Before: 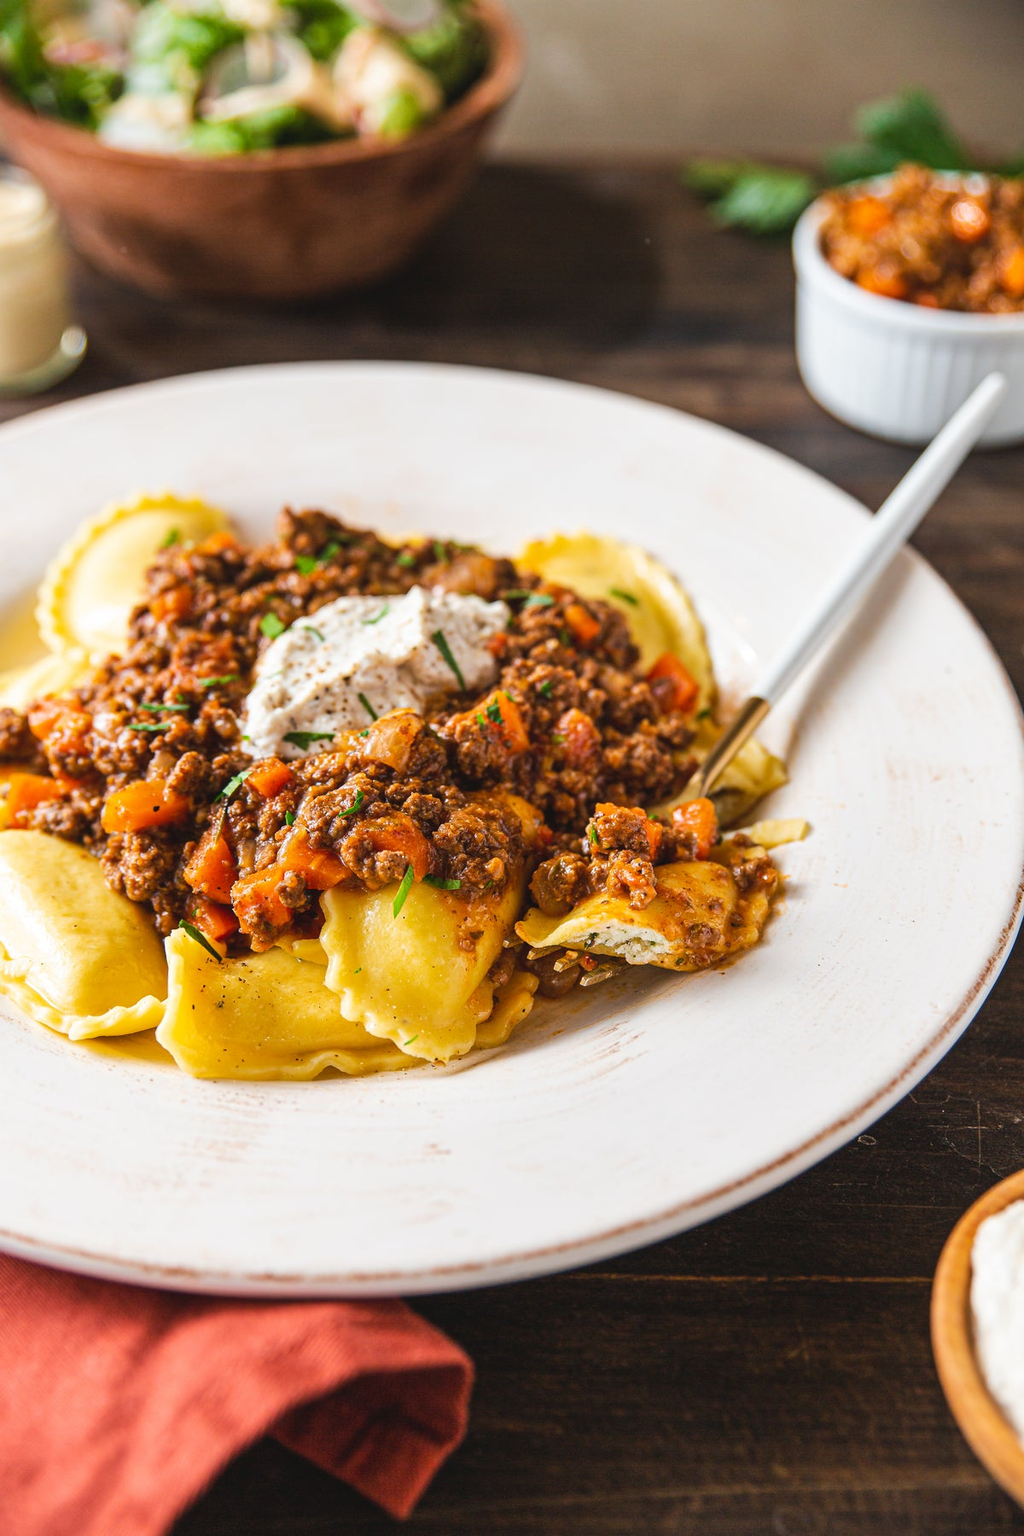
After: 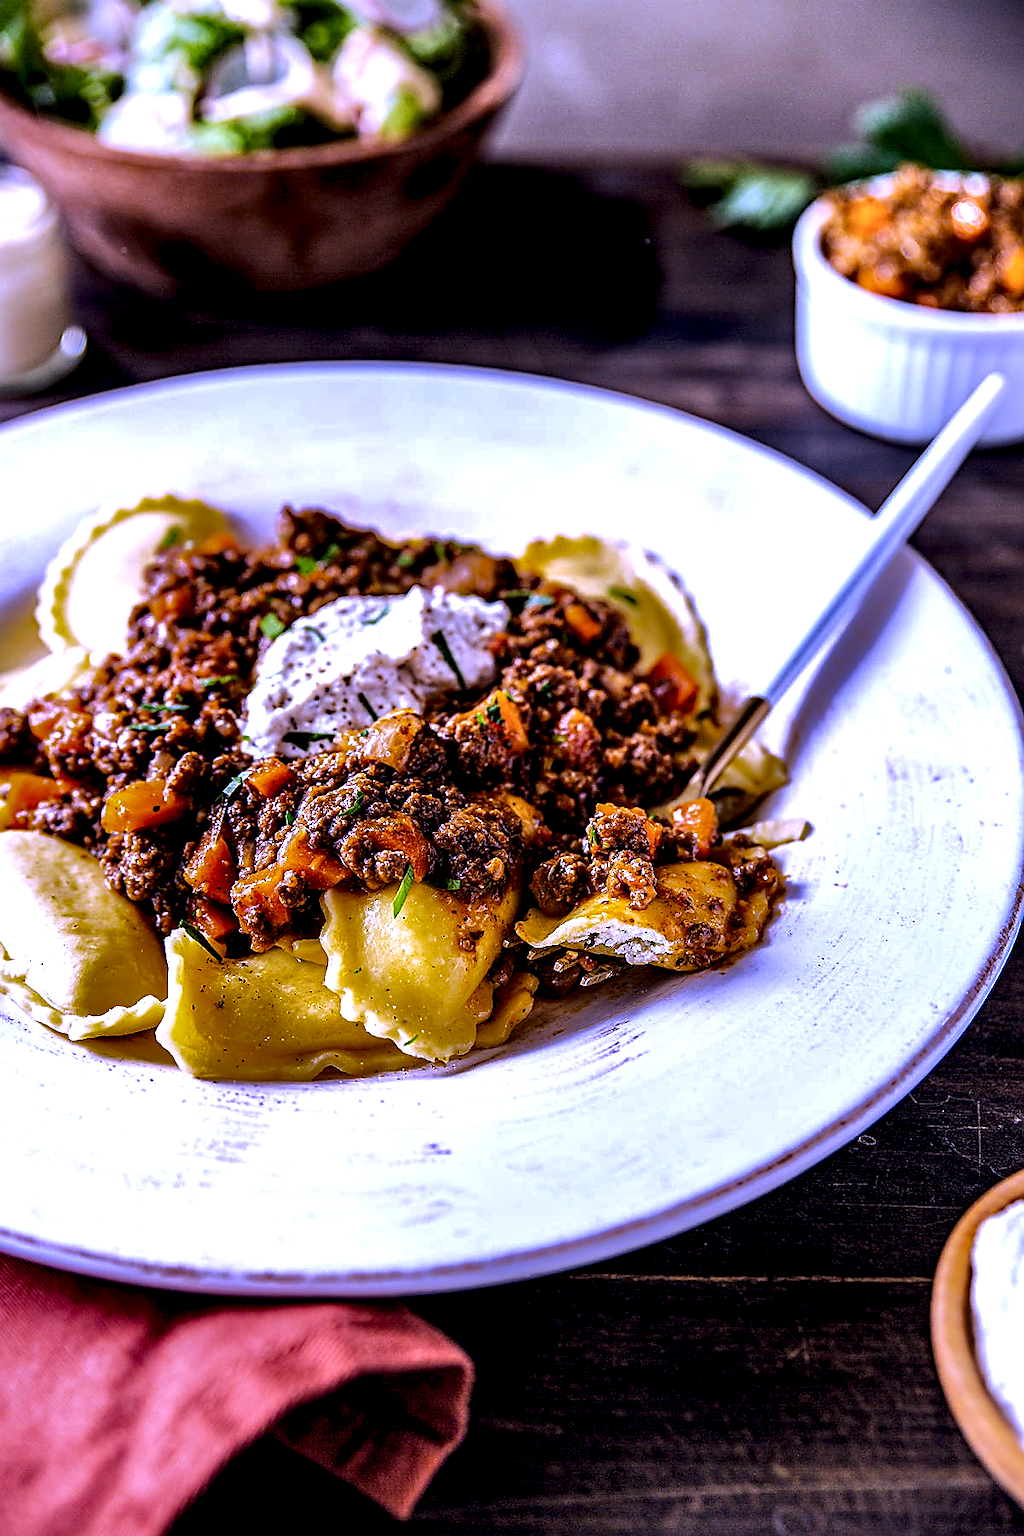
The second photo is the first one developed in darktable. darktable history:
shadows and highlights: shadows 40, highlights -60
sharpen: radius 1.4, amount 1.25, threshold 0.7
white balance: red 0.98, blue 1.61
local contrast: shadows 185%, detail 225%
